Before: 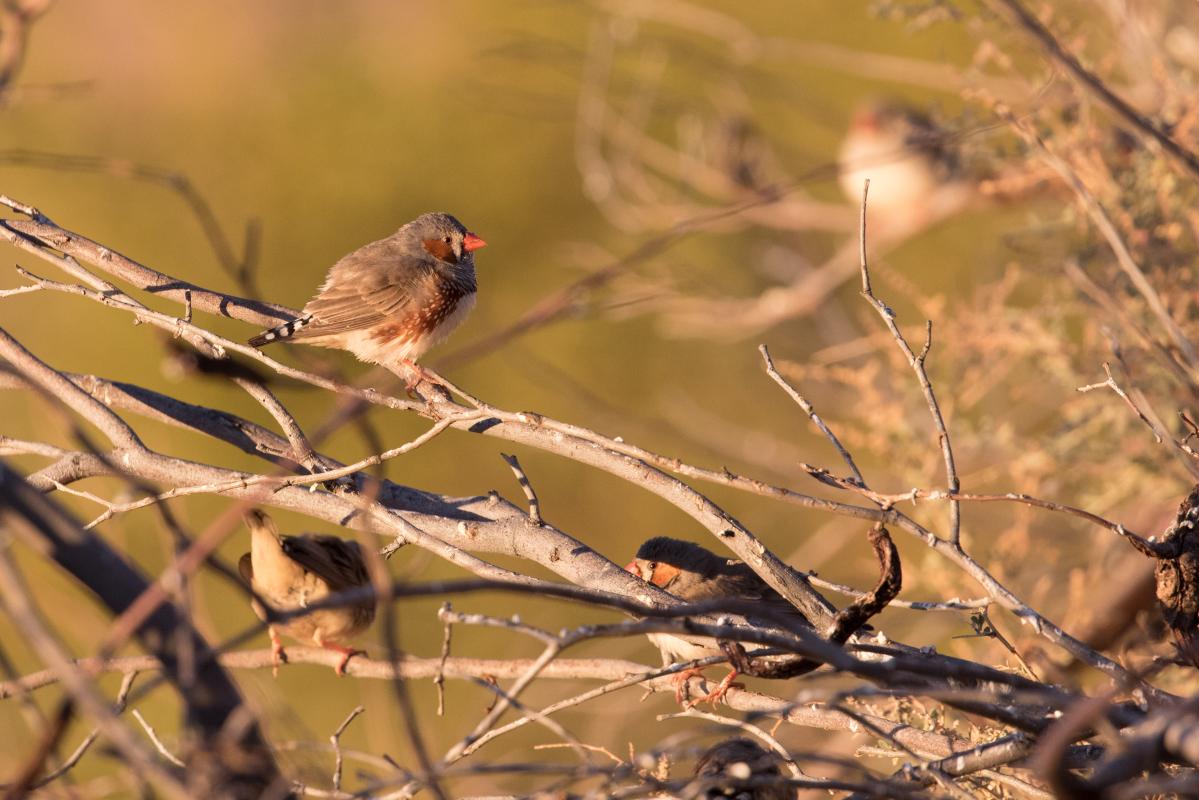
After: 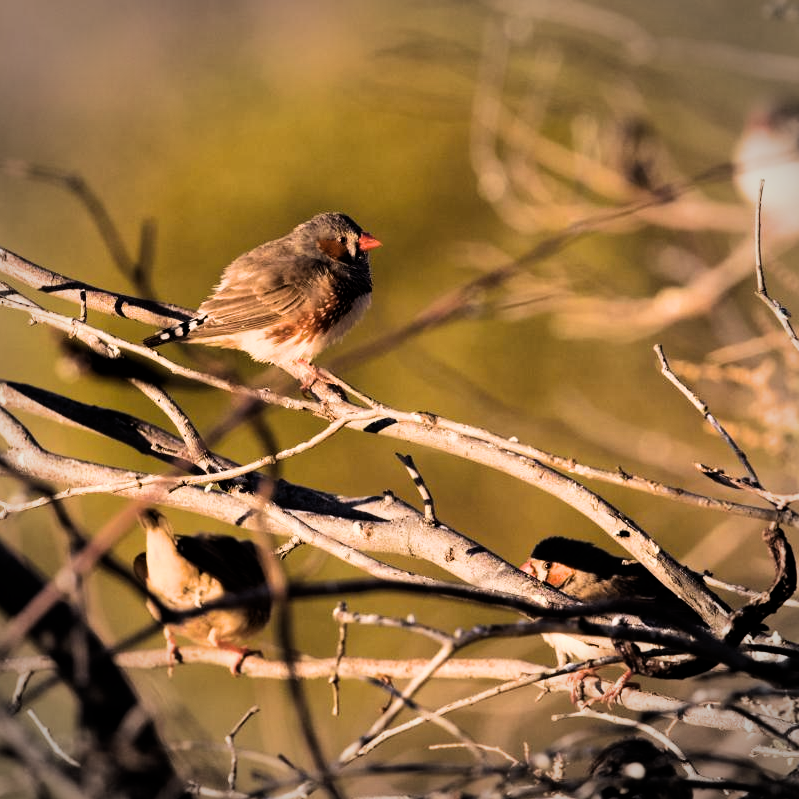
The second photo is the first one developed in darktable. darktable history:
crop and rotate: left 8.786%, right 24.548%
vignetting: width/height ratio 1.094
filmic rgb: black relative exposure -5 EV, white relative exposure 3.5 EV, hardness 3.19, contrast 1.4, highlights saturation mix -30%
color balance rgb: perceptual brilliance grading › highlights 14.29%, perceptual brilliance grading › mid-tones -5.92%, perceptual brilliance grading › shadows -26.83%, global vibrance 31.18%
